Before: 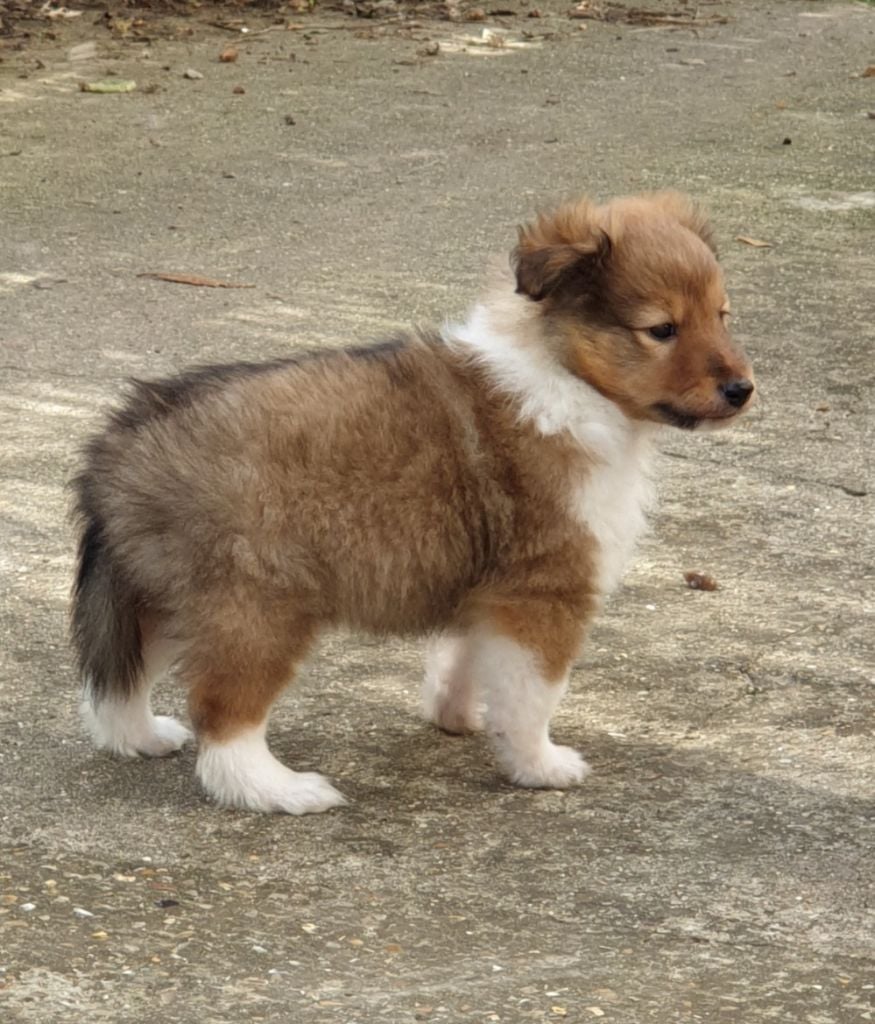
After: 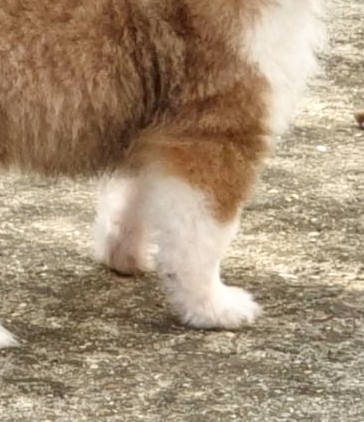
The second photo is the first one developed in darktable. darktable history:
filmic rgb: black relative exposure -16 EV, white relative exposure 4.01 EV, target black luminance 0%, hardness 7.53, latitude 72.39%, contrast 0.9, highlights saturation mix 10.41%, shadows ↔ highlights balance -0.37%
exposure: exposure 1 EV, compensate highlight preservation false
shadows and highlights: low approximation 0.01, soften with gaussian
crop: left 37.671%, top 44.894%, right 20.625%, bottom 13.838%
local contrast: on, module defaults
contrast brightness saturation: contrast 0.032, brightness -0.042
